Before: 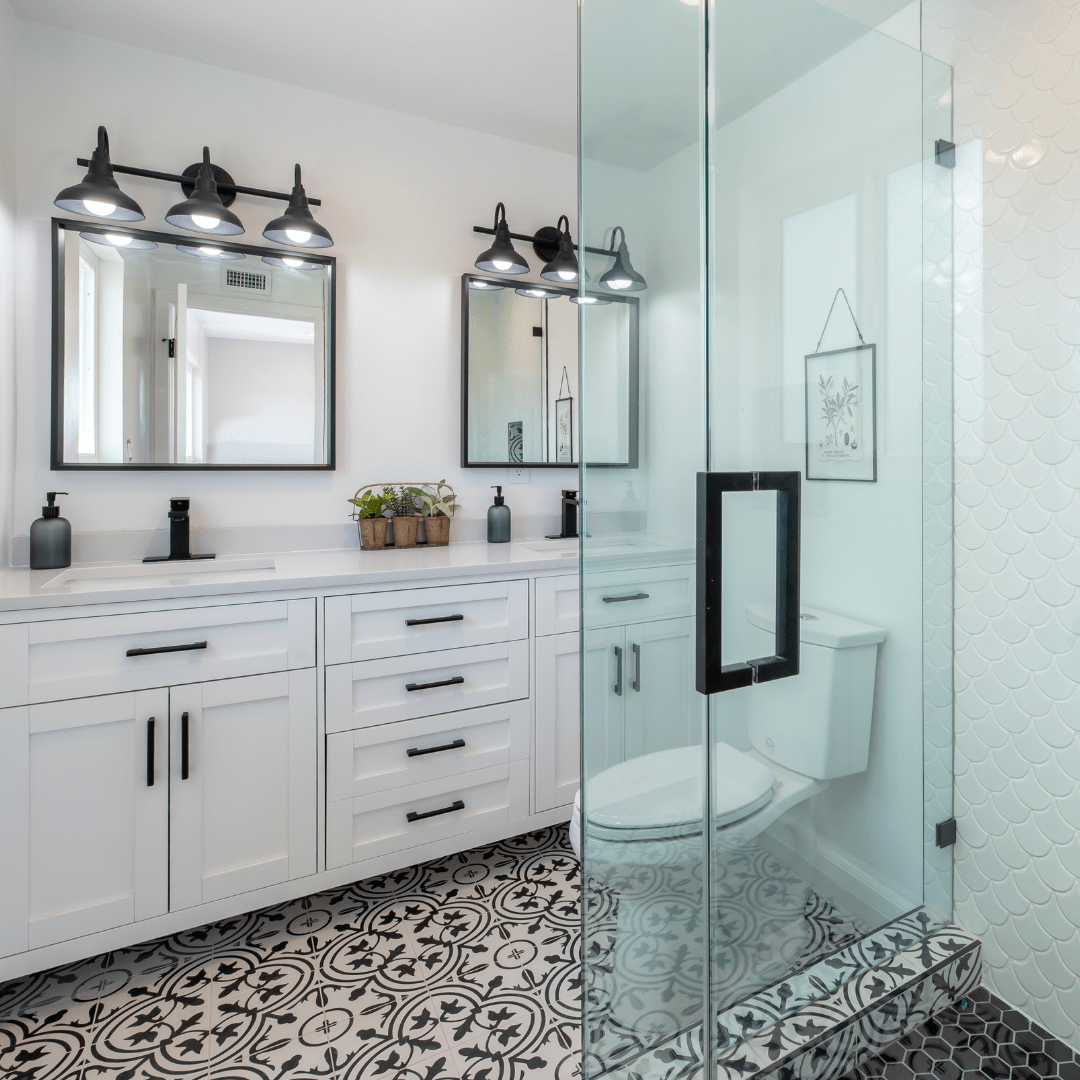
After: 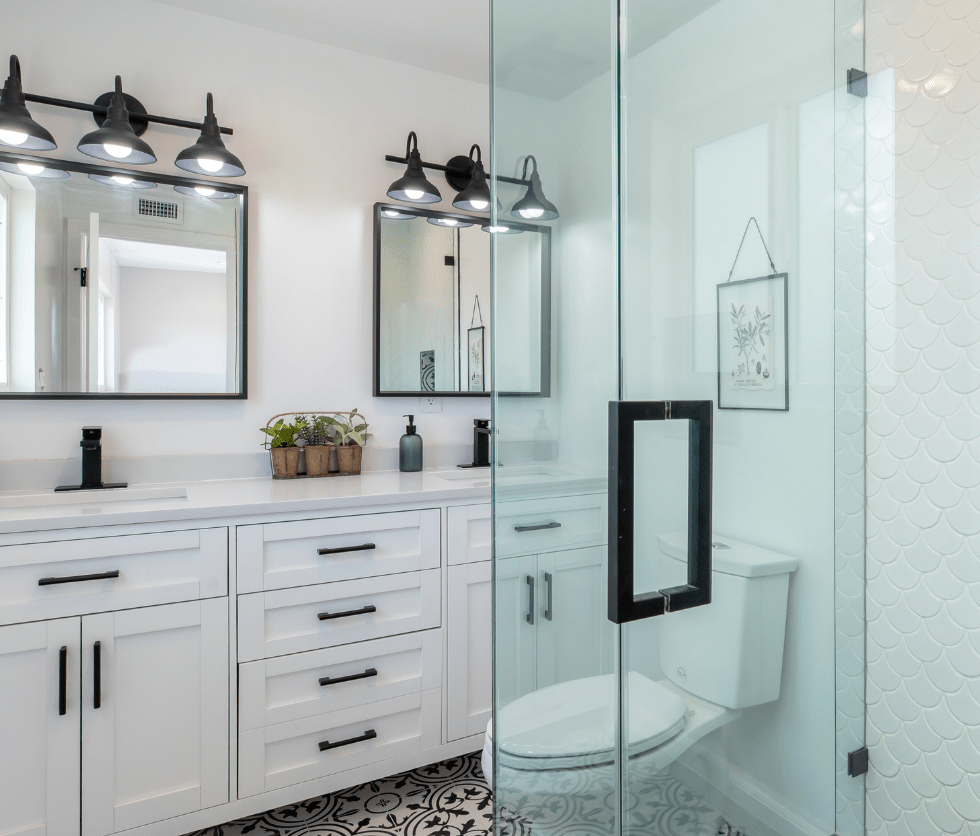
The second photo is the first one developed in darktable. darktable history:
tone equalizer: on, module defaults
crop: left 8.155%, top 6.611%, bottom 15.385%
